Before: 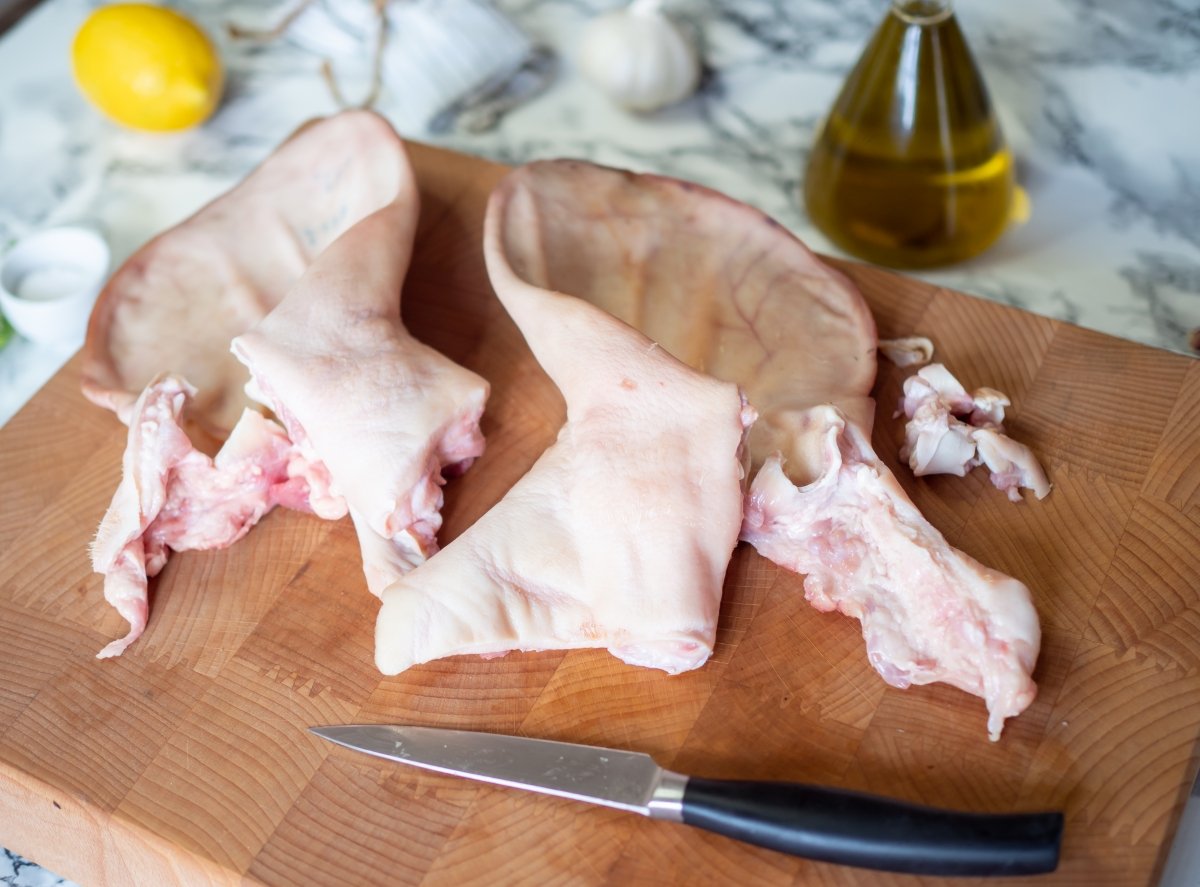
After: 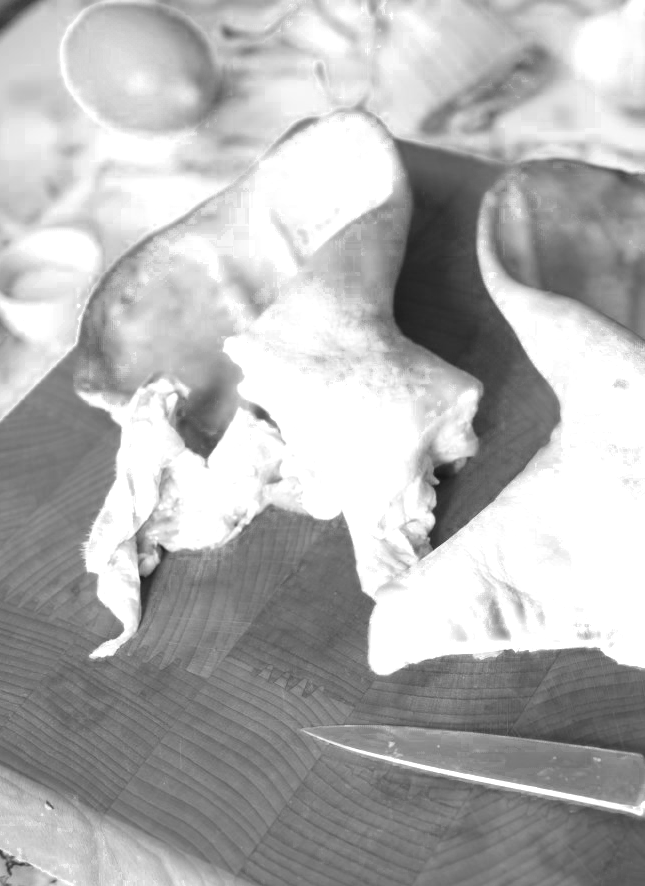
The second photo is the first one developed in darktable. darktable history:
color balance rgb: on, module defaults
exposure: black level correction -0.002, exposure 0.54 EV, compensate highlight preservation false
color zones: curves: ch0 [(0.002, 0.589) (0.107, 0.484) (0.146, 0.249) (0.217, 0.352) (0.309, 0.525) (0.39, 0.404) (0.455, 0.169) (0.597, 0.055) (0.724, 0.212) (0.775, 0.691) (0.869, 0.571) (1, 0.587)]; ch1 [(0, 0) (0.143, 0) (0.286, 0) (0.429, 0) (0.571, 0) (0.714, 0) (0.857, 0)]
crop: left 0.587%, right 45.588%, bottom 0.086%
